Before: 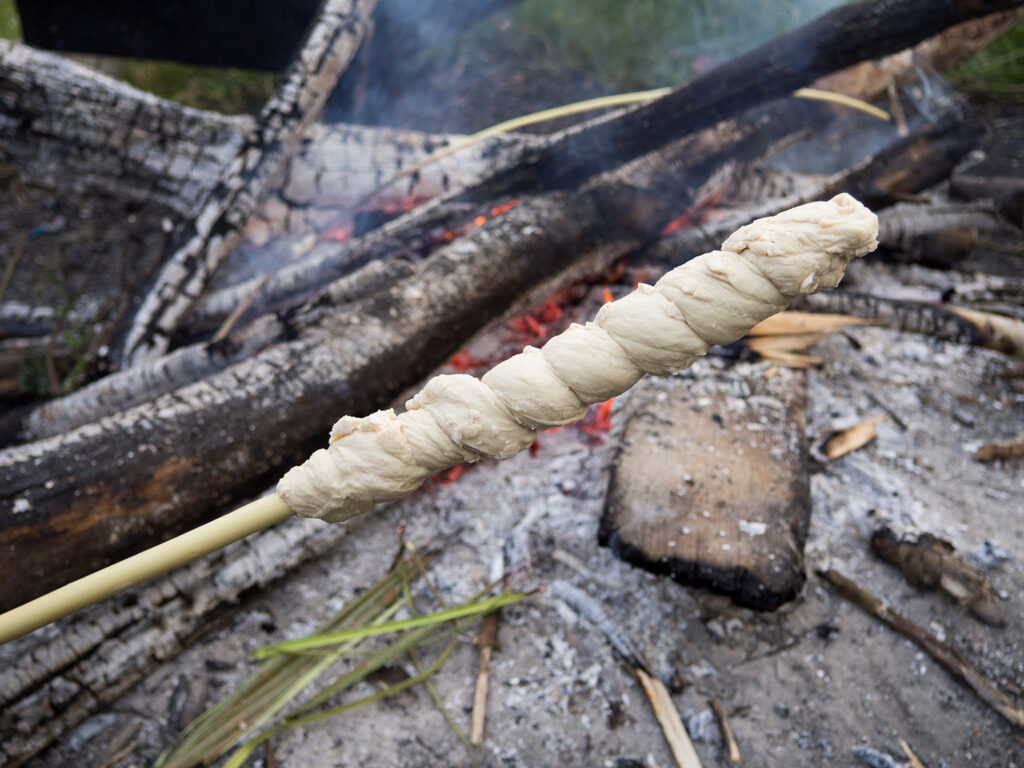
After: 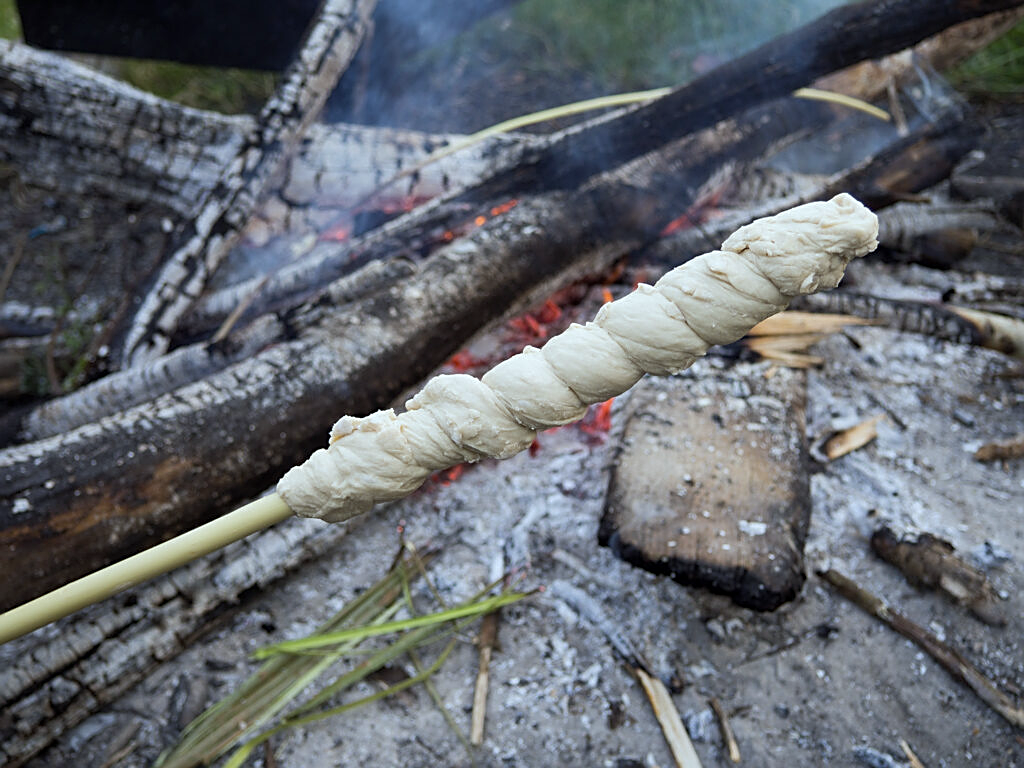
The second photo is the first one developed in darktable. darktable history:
sharpen: on, module defaults
shadows and highlights: shadows 25, highlights -25
white balance: red 0.925, blue 1.046
